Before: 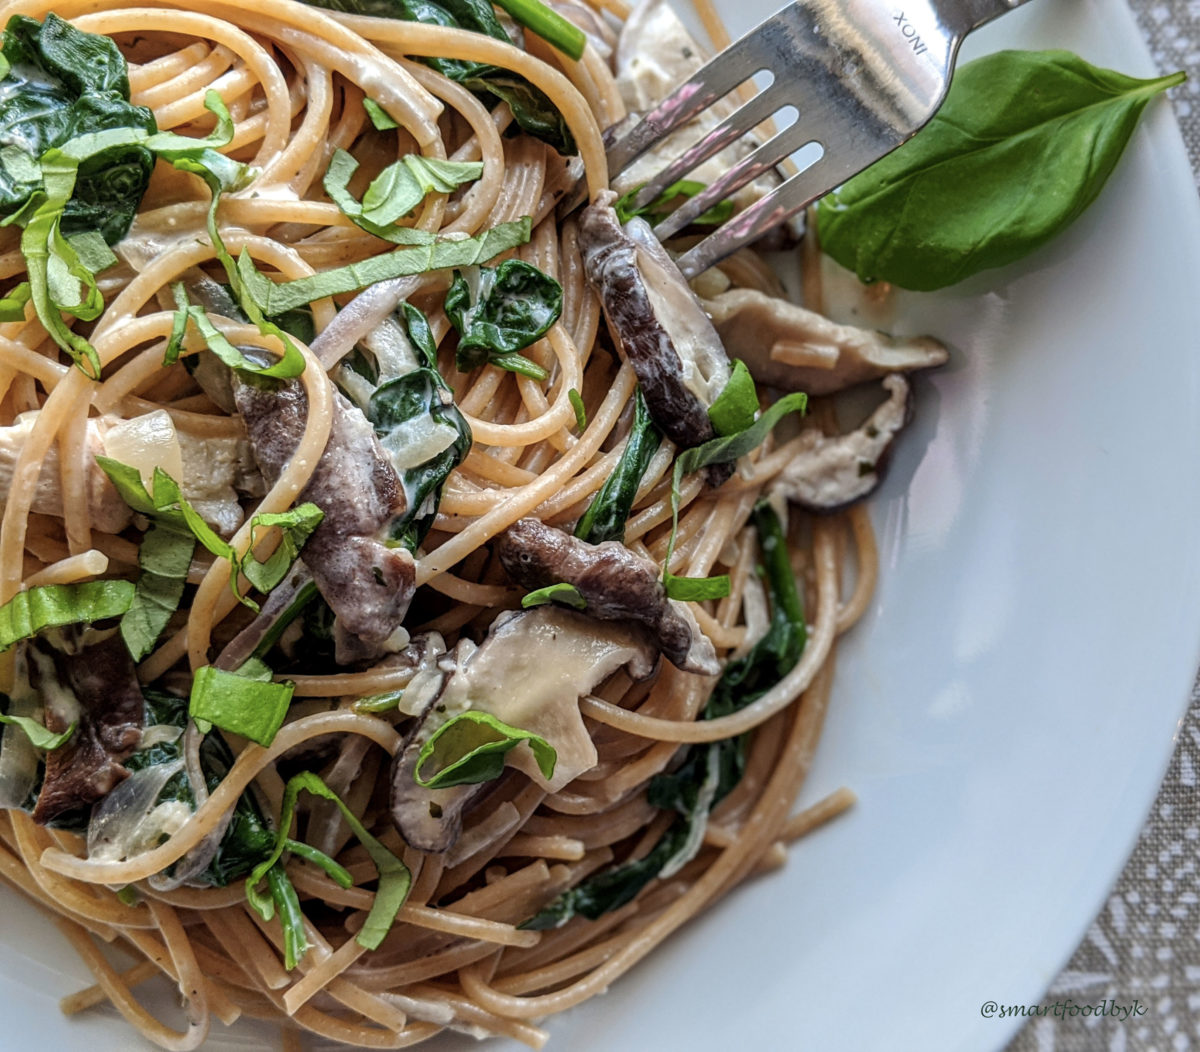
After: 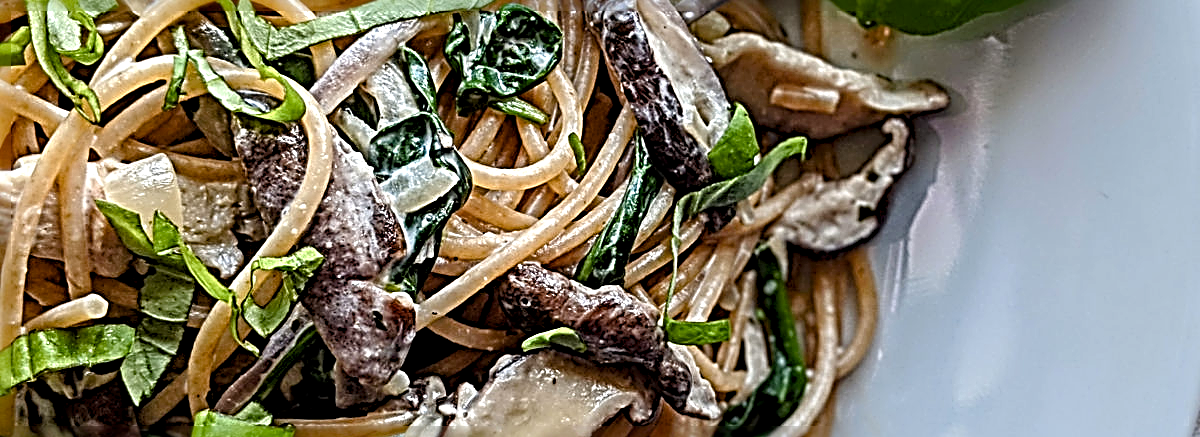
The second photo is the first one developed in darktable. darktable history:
crop and rotate: top 24.385%, bottom 34.069%
local contrast: highlights 103%, shadows 102%, detail 120%, midtone range 0.2
exposure: exposure -0.018 EV, compensate highlight preservation false
tone curve: preserve colors none
sharpen: radius 4.003, amount 1.985
color balance rgb: perceptual saturation grading › global saturation 27.547%, perceptual saturation grading › highlights -25.513%, perceptual saturation grading › shadows 24.504%
color correction: highlights b* 0.003
